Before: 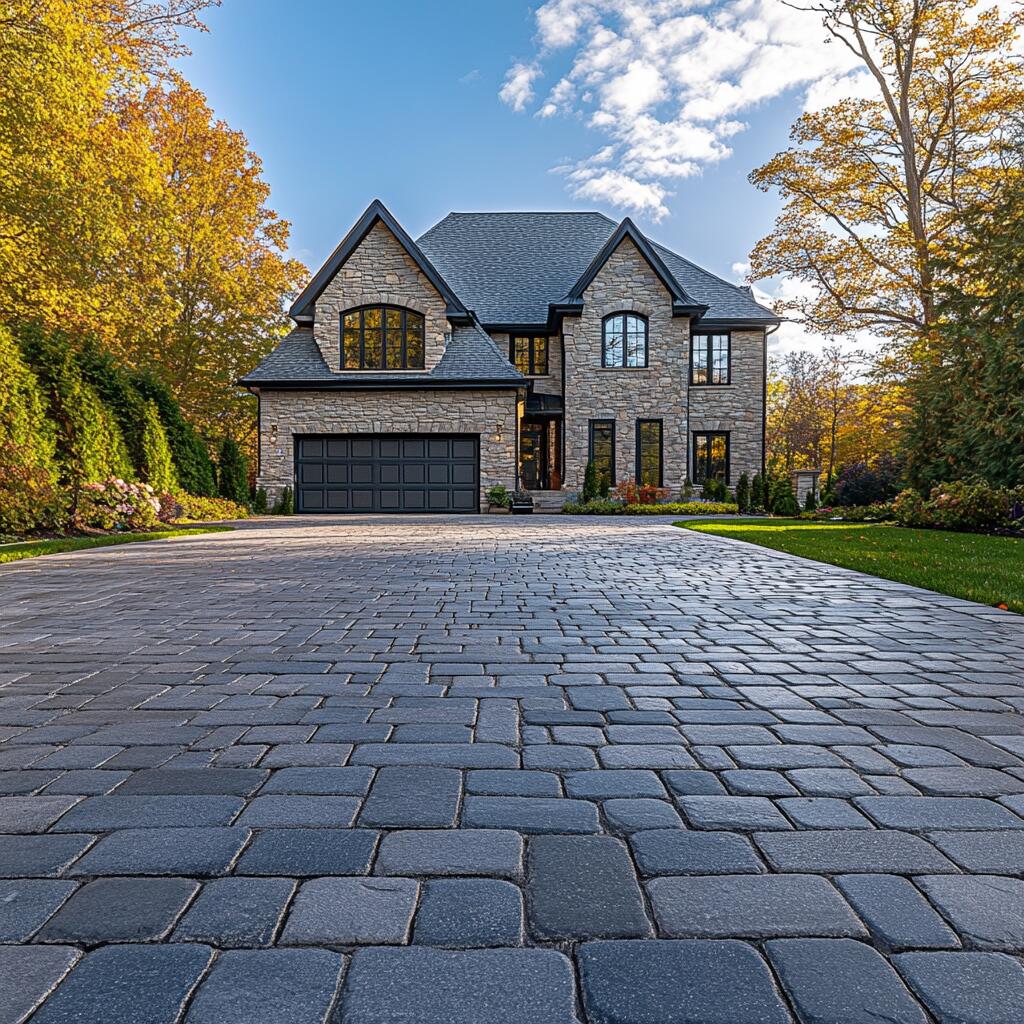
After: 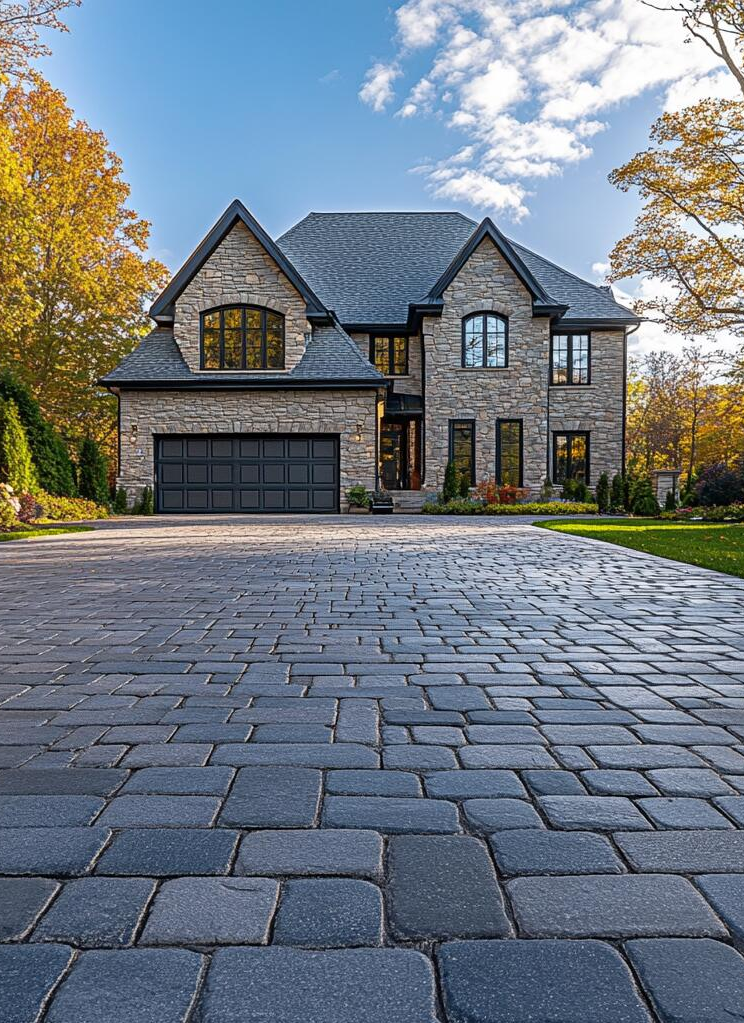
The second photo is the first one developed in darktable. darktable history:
crop: left 13.736%, right 13.51%
